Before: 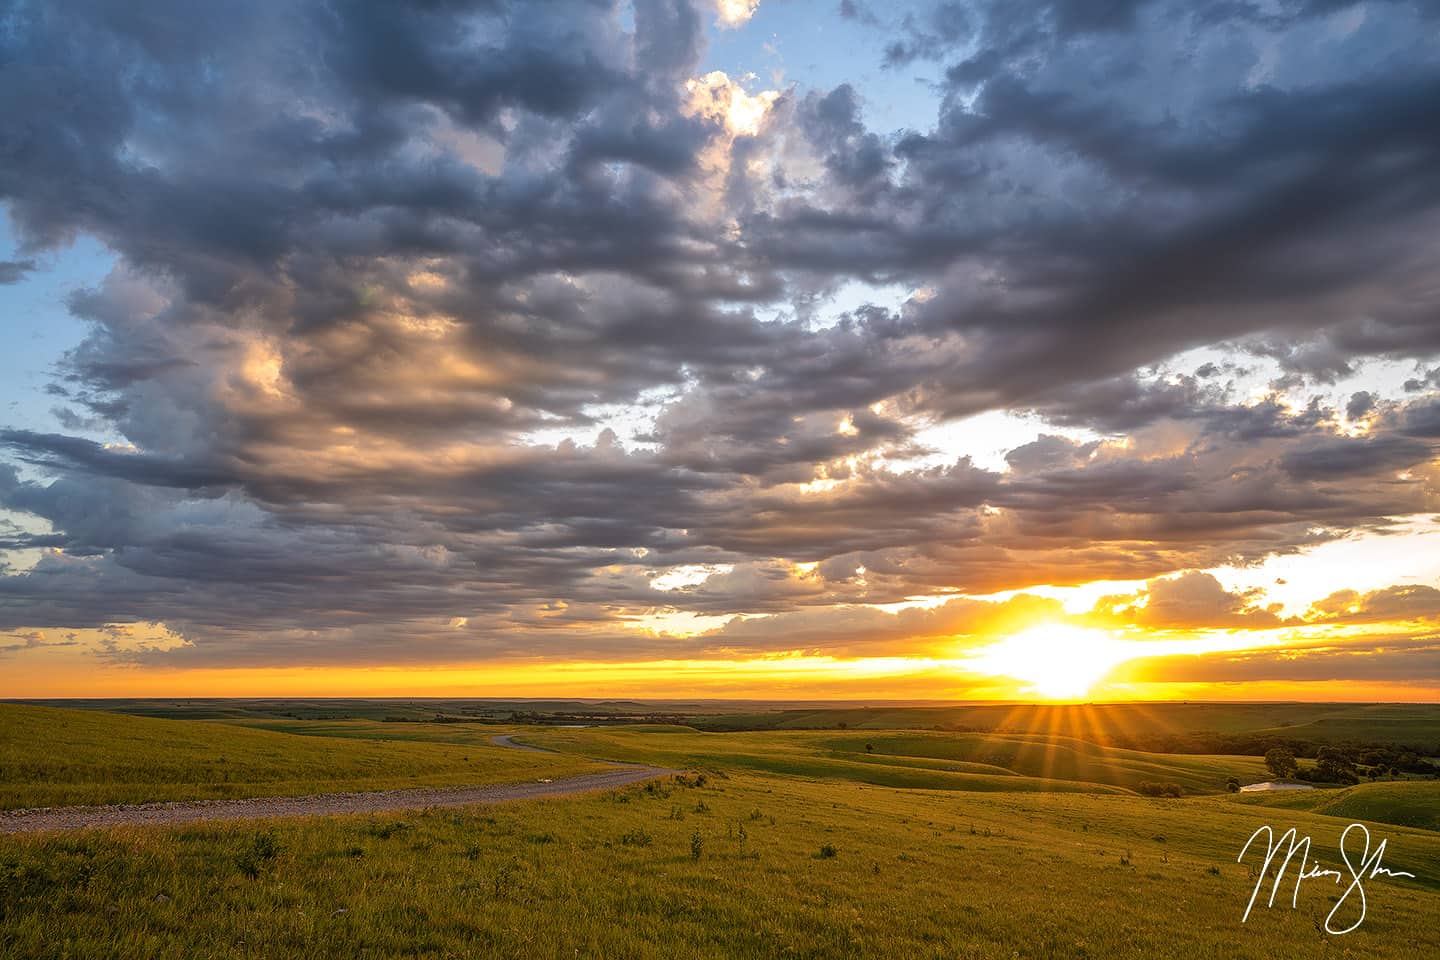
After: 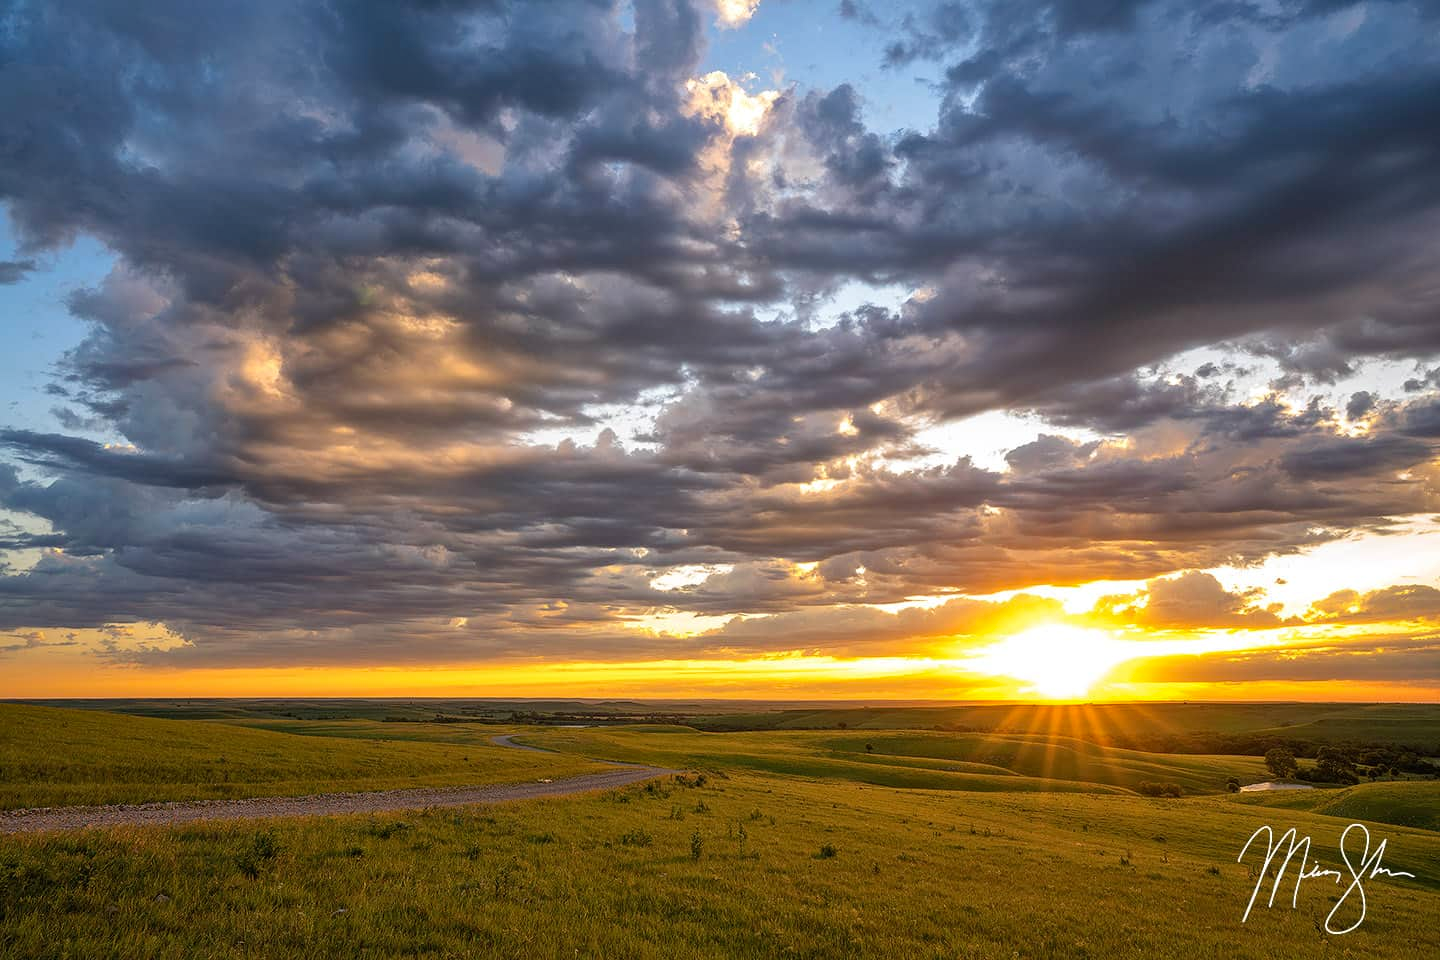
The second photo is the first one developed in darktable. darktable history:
local contrast: mode bilateral grid, contrast 20, coarseness 50, detail 102%, midtone range 0.2
haze removal: compatibility mode true, adaptive false
